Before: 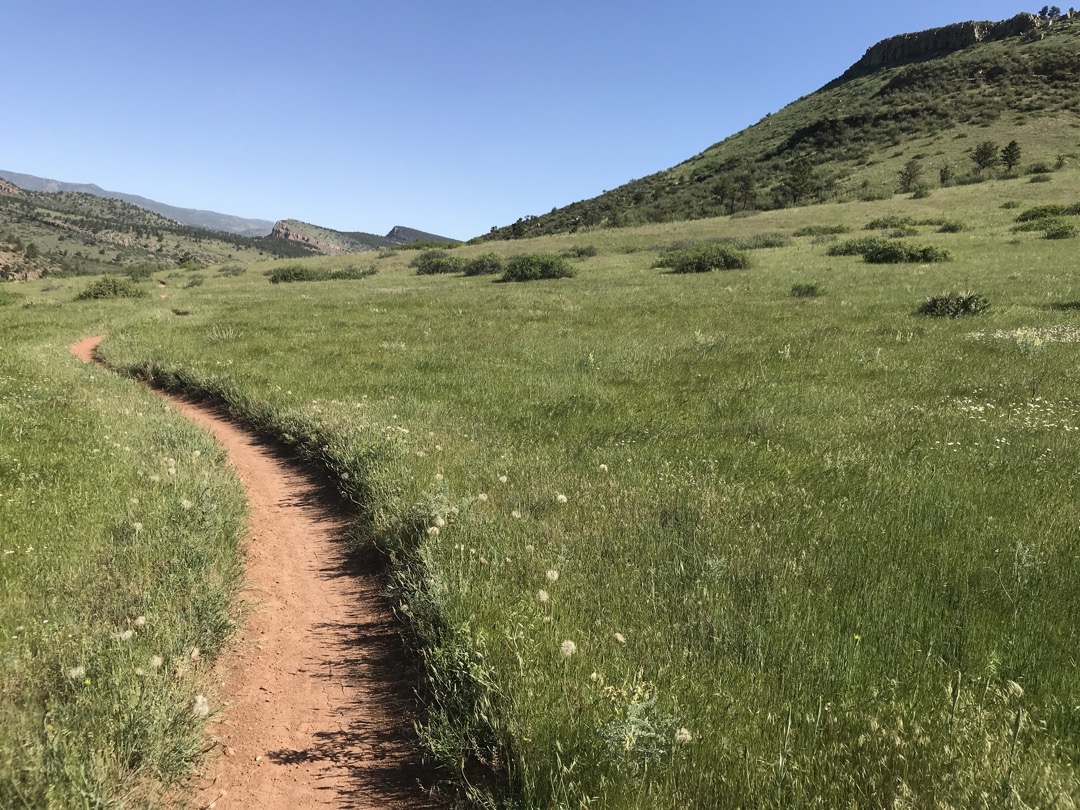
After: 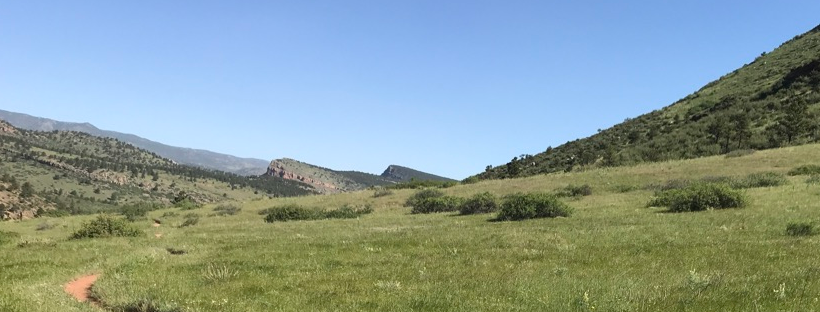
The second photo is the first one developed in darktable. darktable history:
crop: left 0.55%, top 7.634%, right 23.502%, bottom 53.821%
